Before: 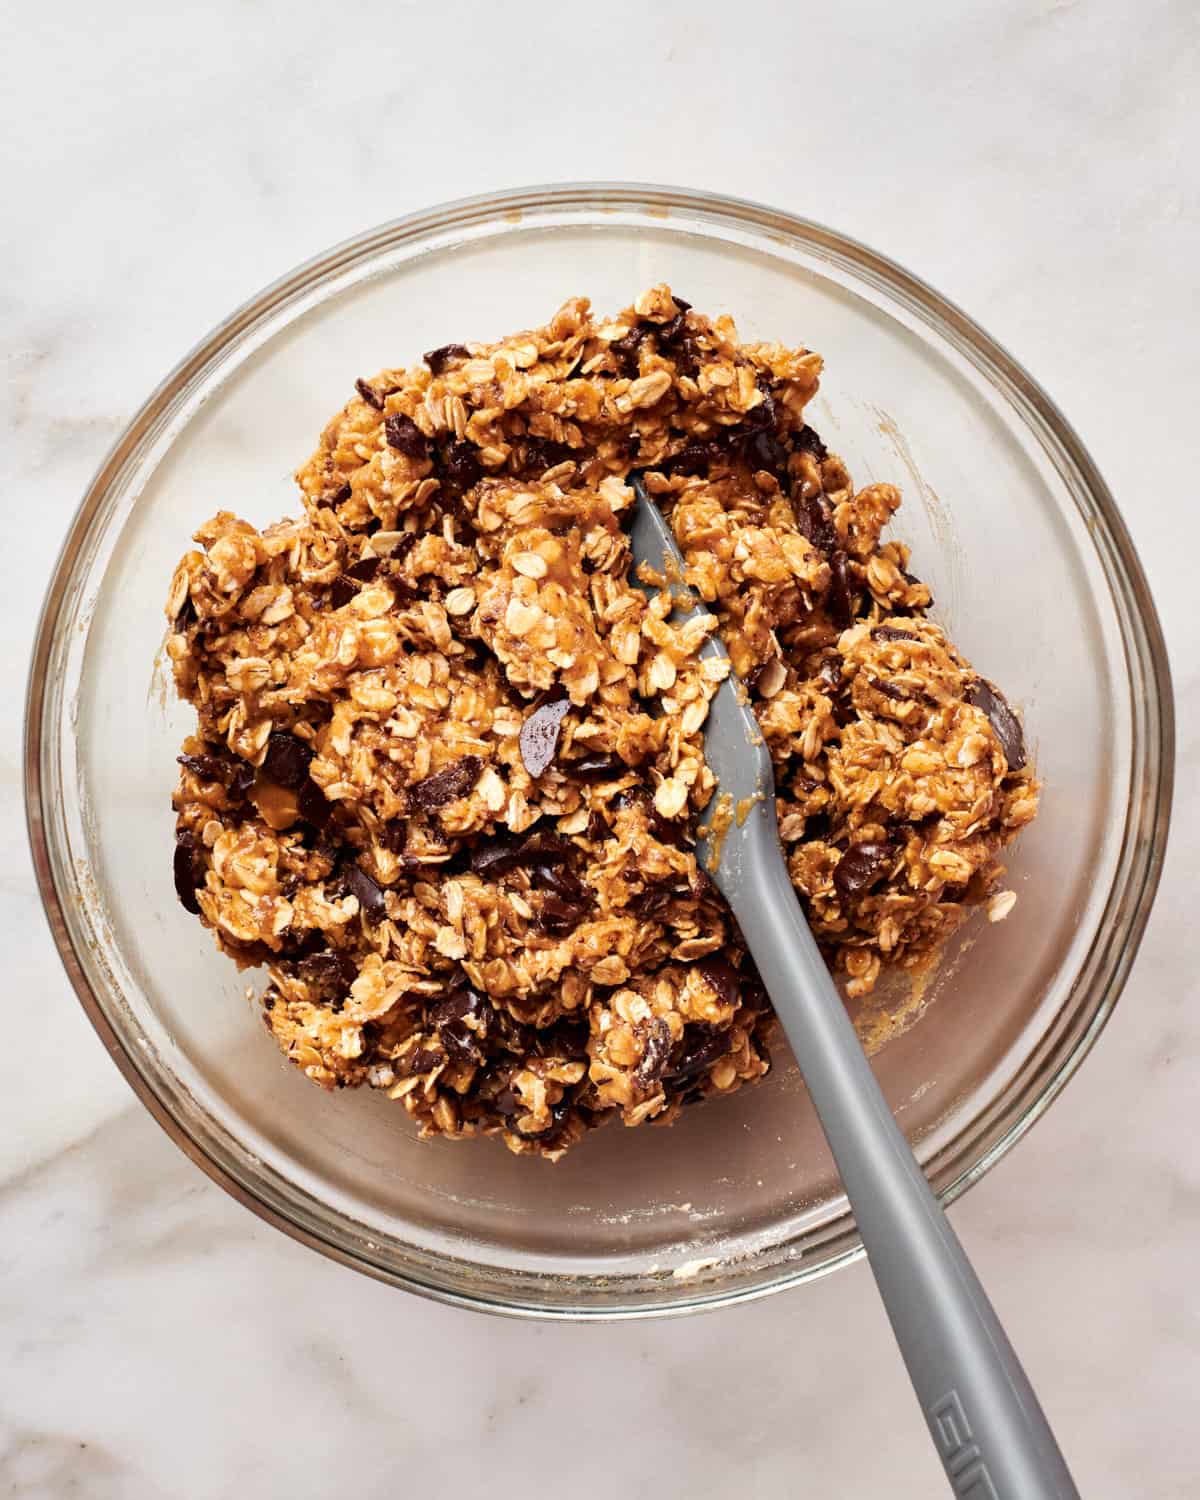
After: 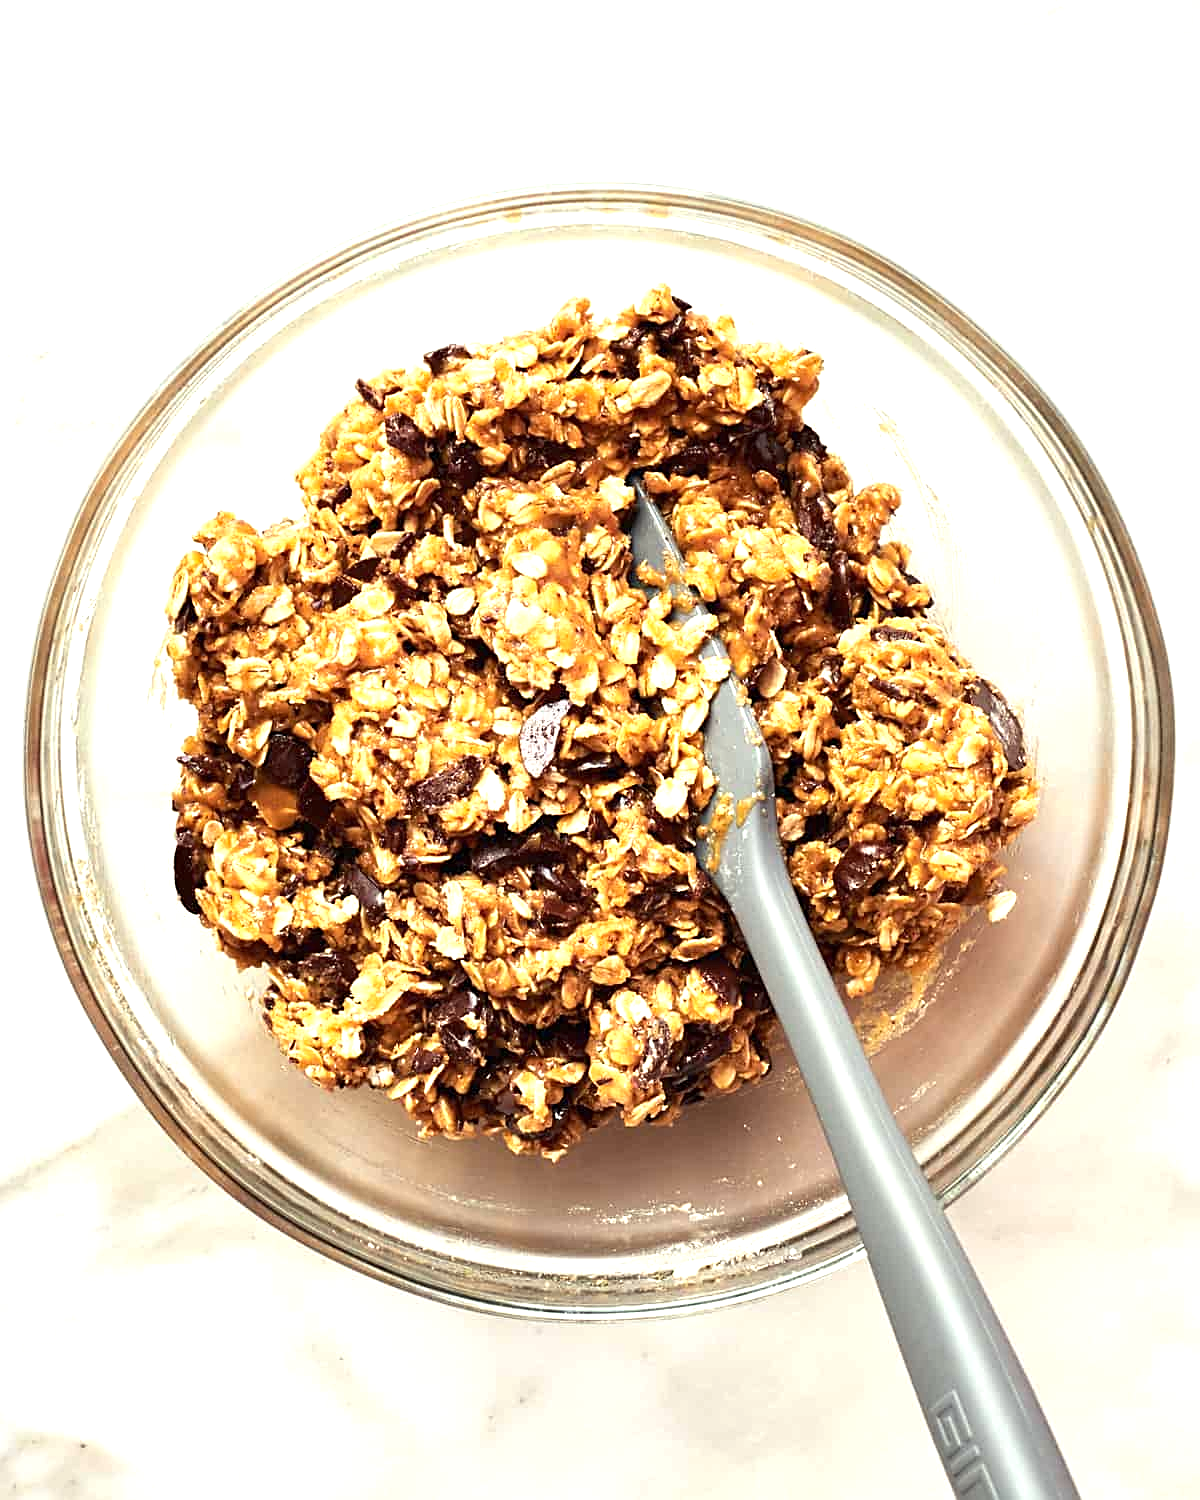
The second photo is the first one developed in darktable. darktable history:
exposure: black level correction 0, exposure 0.889 EV, compensate highlight preservation false
sharpen: on, module defaults
color correction: highlights a* -4.71, highlights b* 5.04, saturation 0.944
